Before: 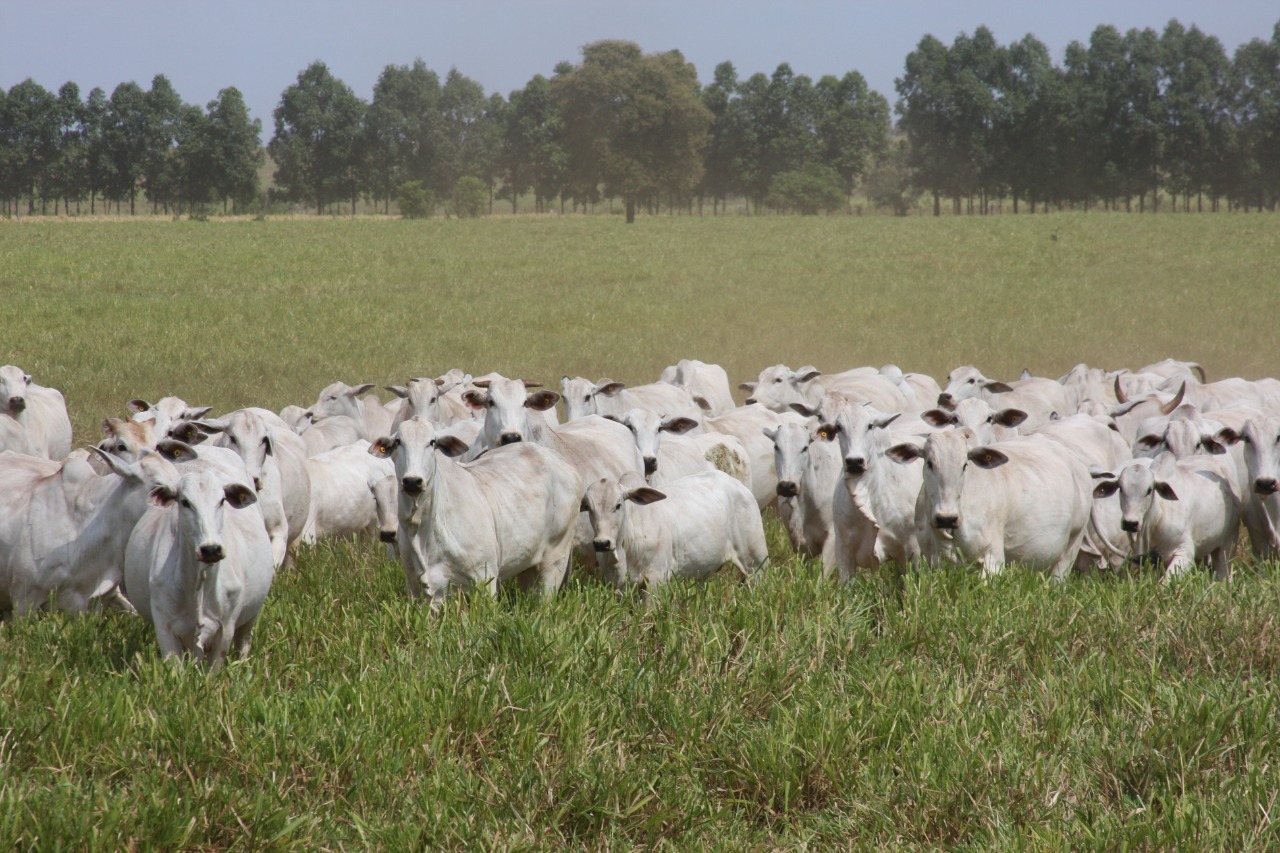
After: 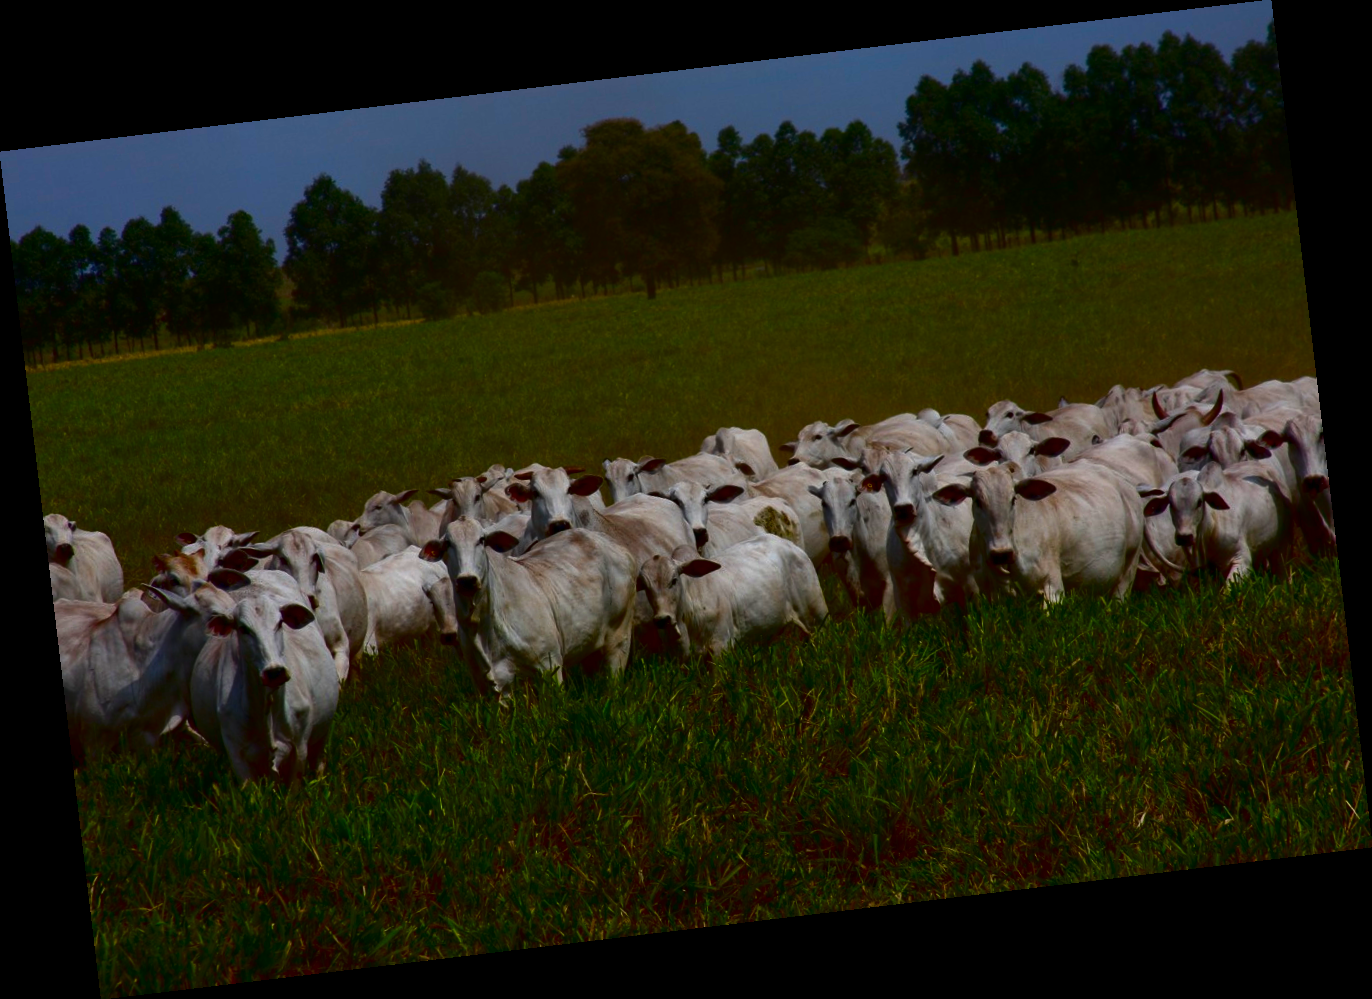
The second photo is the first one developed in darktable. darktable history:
contrast brightness saturation: brightness -1, saturation 1
rotate and perspective: rotation -6.83°, automatic cropping off
